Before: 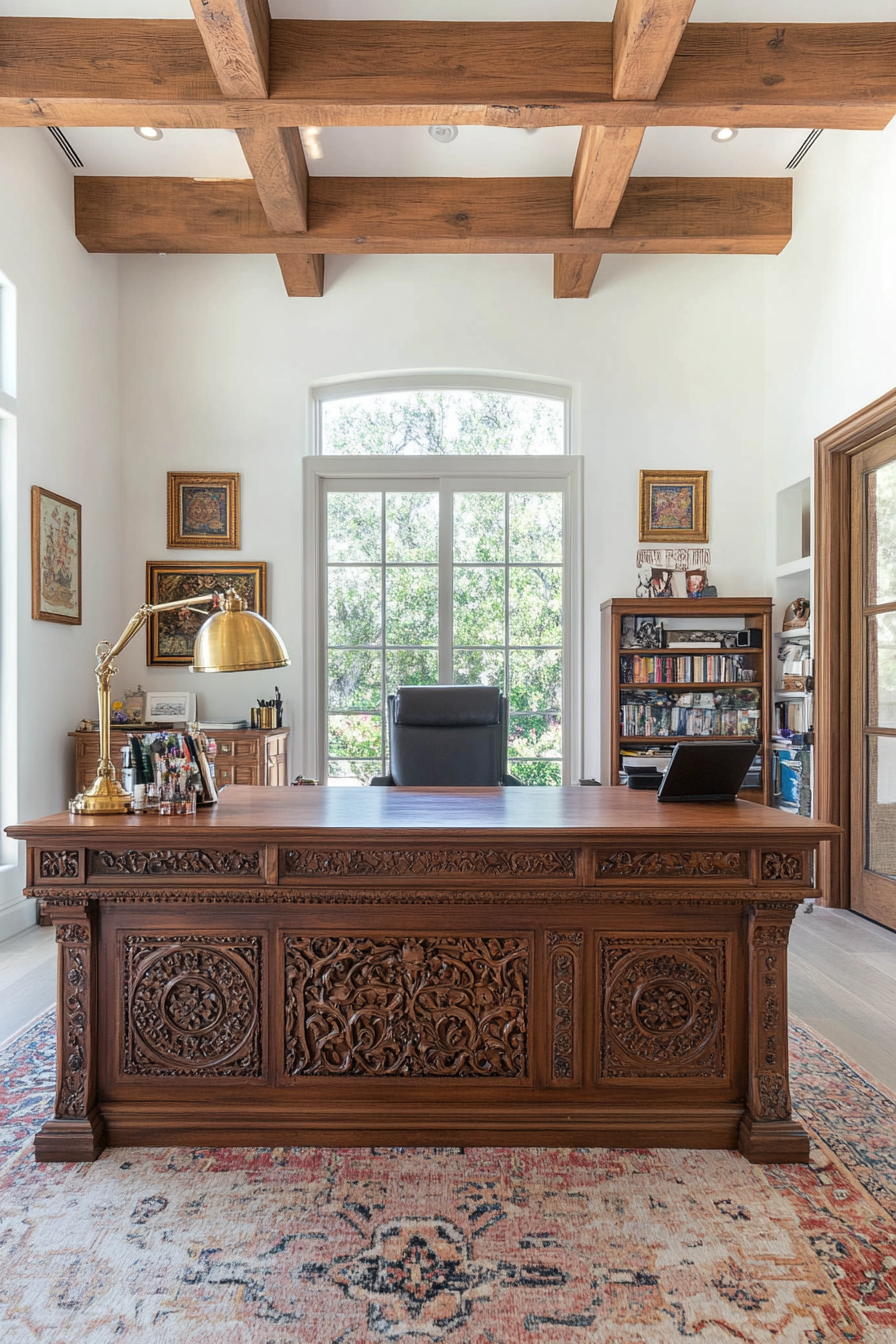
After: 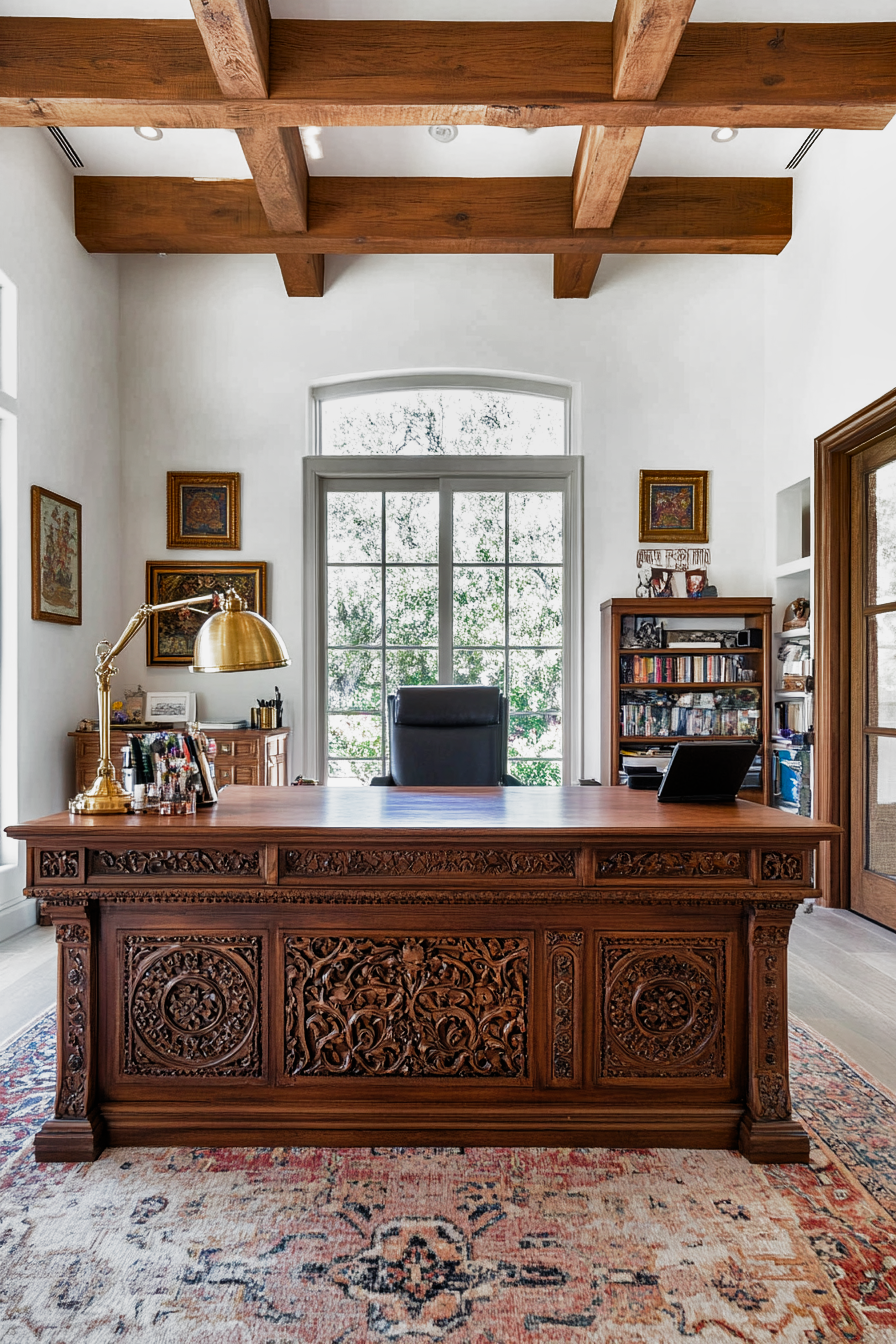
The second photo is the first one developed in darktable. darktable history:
filmic rgb: black relative exposure -8.02 EV, white relative exposure 2.36 EV, threshold 5.94 EV, hardness 6.61, preserve chrominance no, color science v4 (2020), contrast in shadows soft, enable highlight reconstruction true
shadows and highlights: white point adjustment -3.67, highlights -63.44, soften with gaussian
